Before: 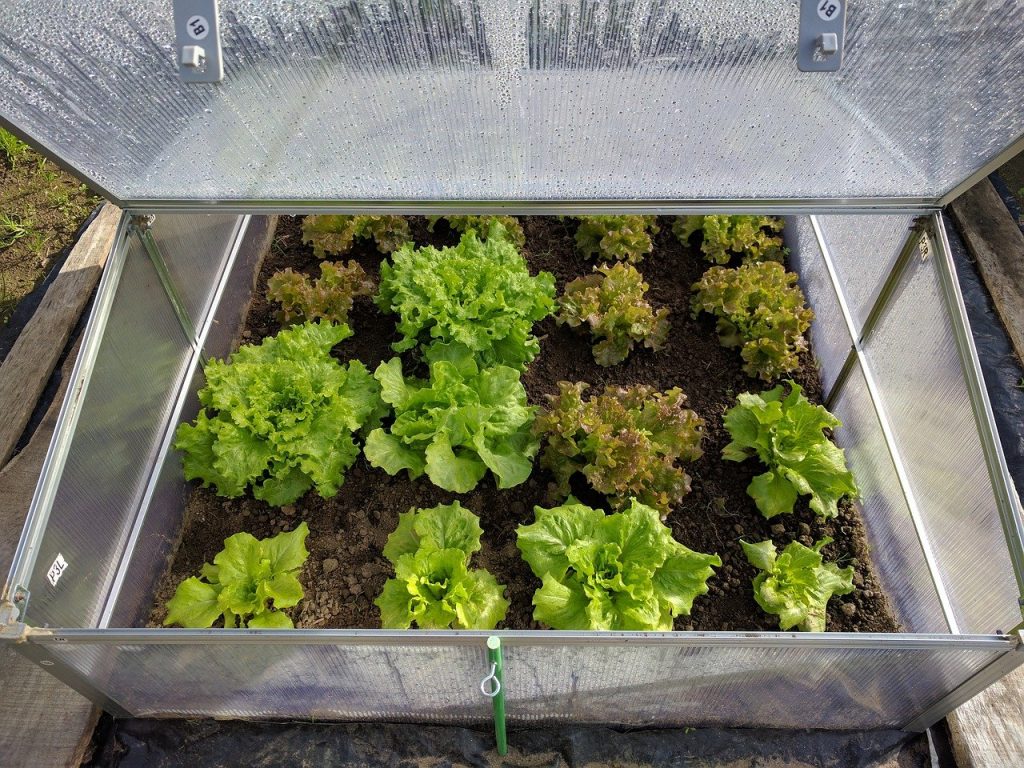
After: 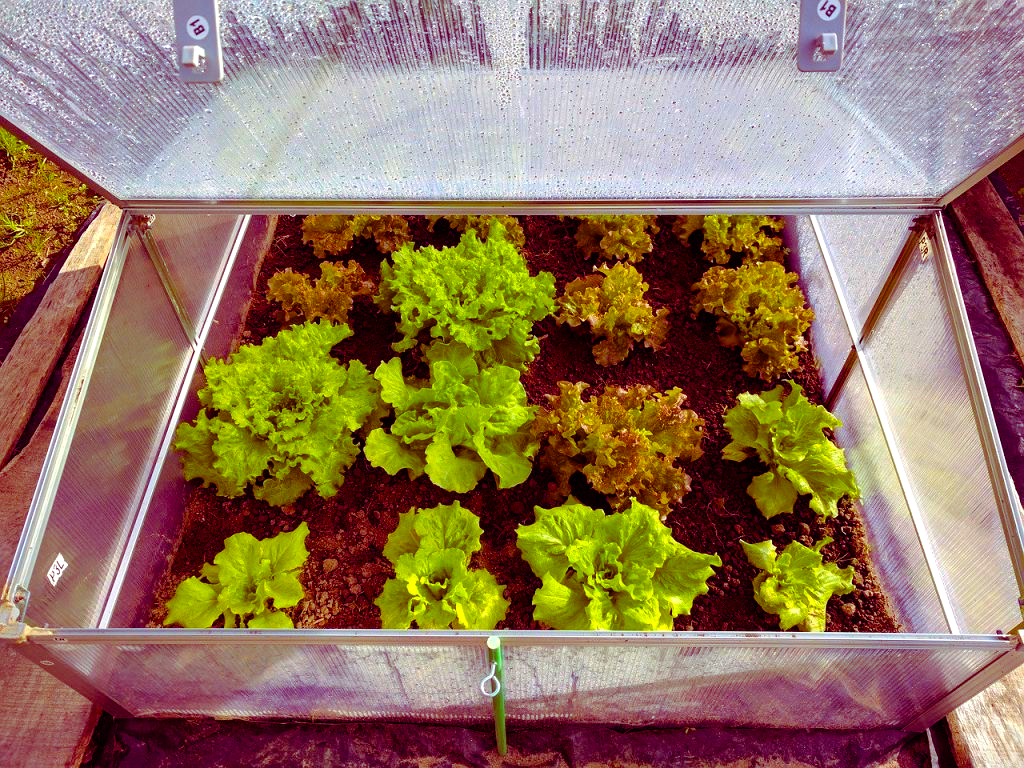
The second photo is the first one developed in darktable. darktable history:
color balance rgb: shadows lift › luminance -18.6%, shadows lift › chroma 35.242%, perceptual saturation grading › global saturation 30.618%, global vibrance 40.814%
exposure: exposure 0.378 EV, compensate exposure bias true, compensate highlight preservation false
